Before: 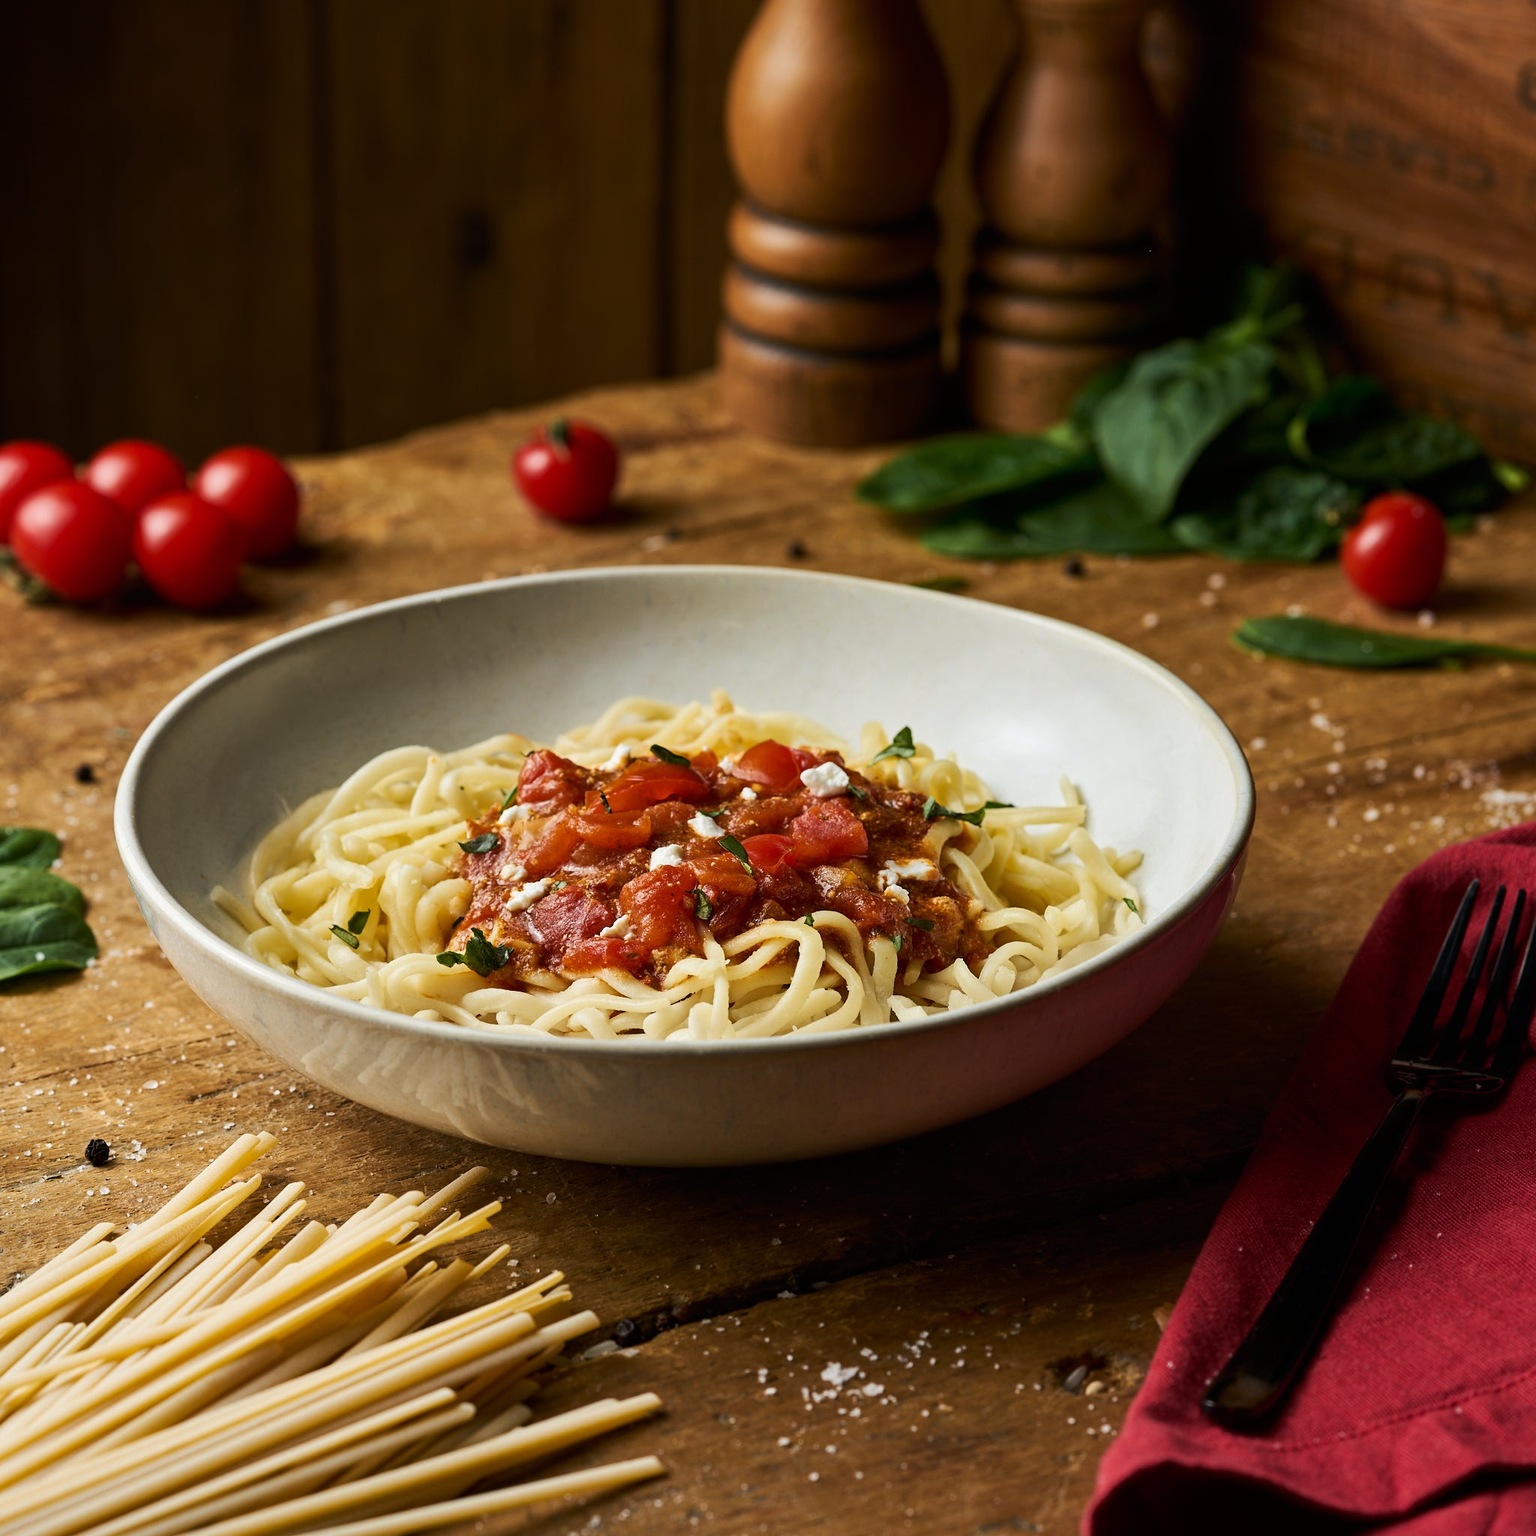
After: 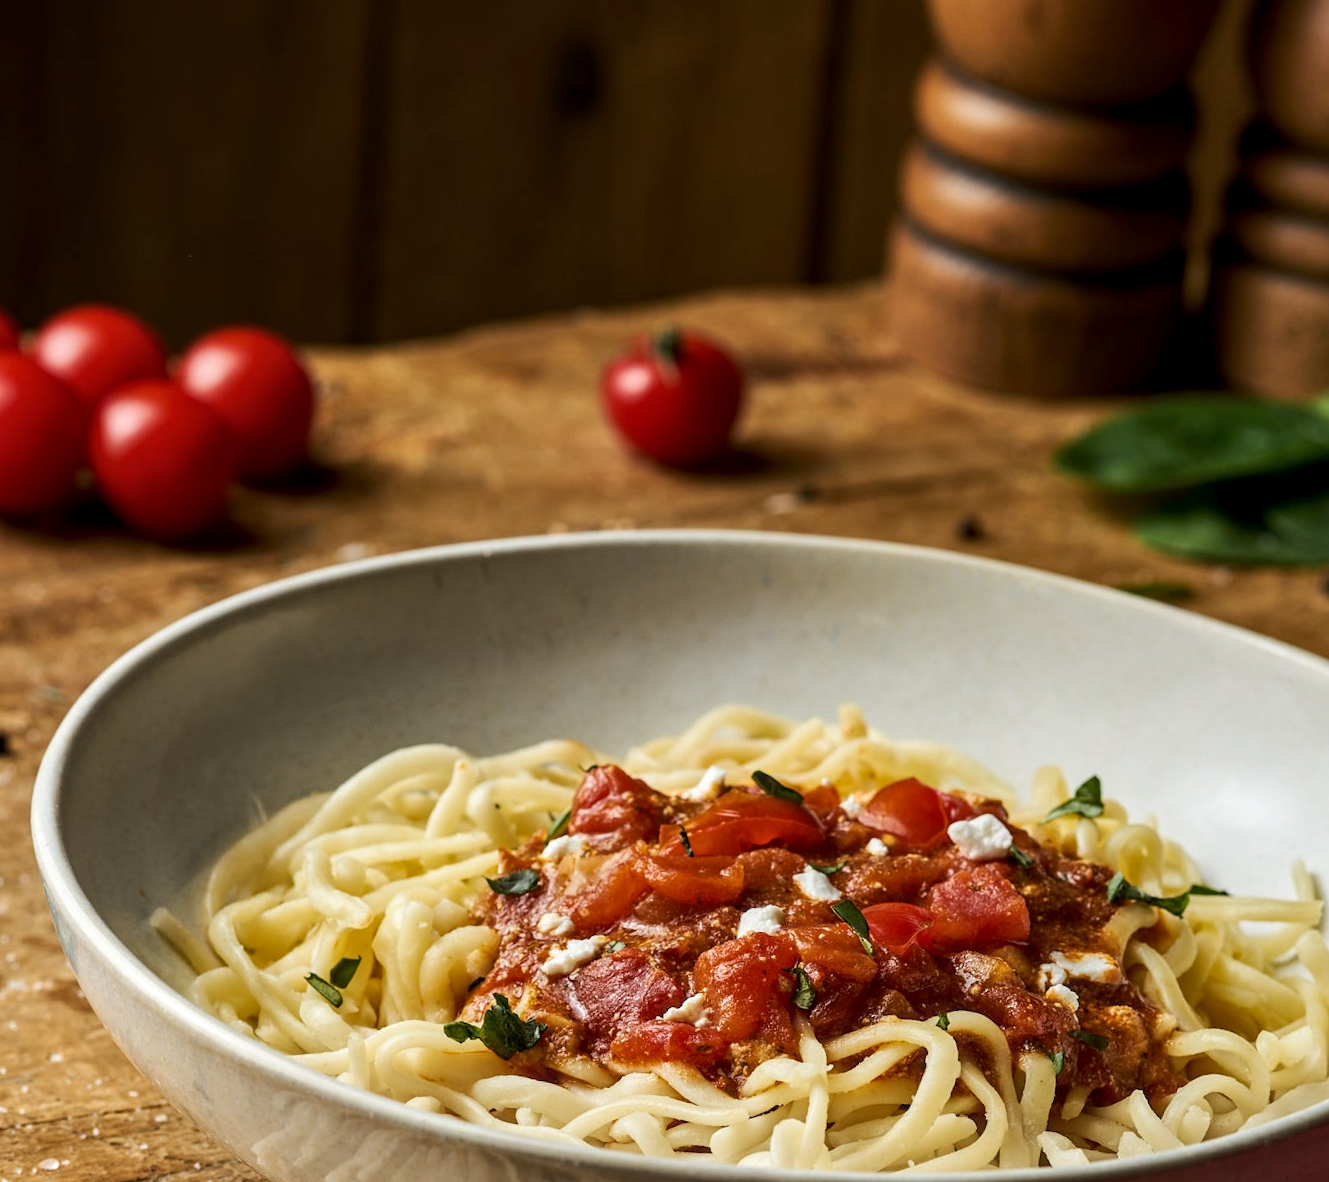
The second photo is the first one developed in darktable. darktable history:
crop and rotate: angle -4.99°, left 2.122%, top 6.945%, right 27.566%, bottom 30.519%
local contrast: on, module defaults
